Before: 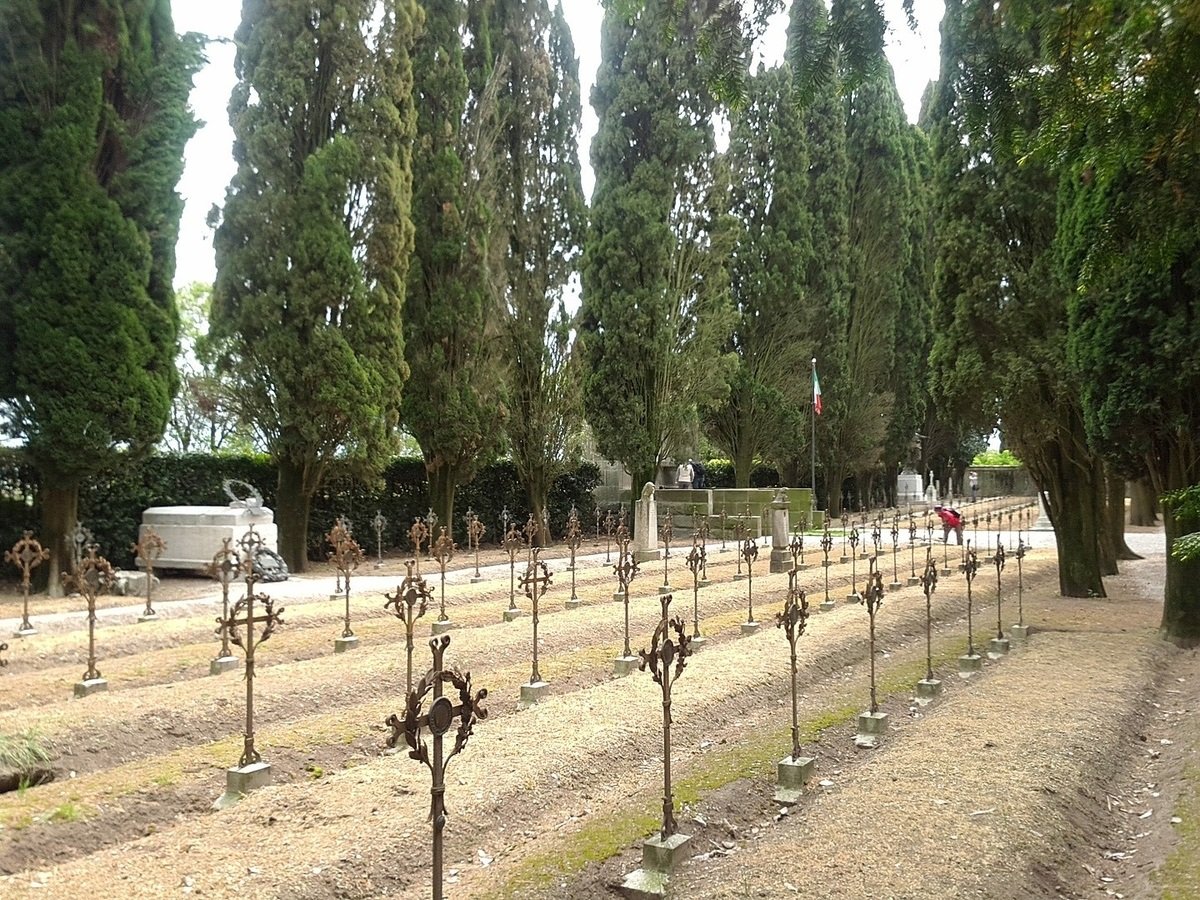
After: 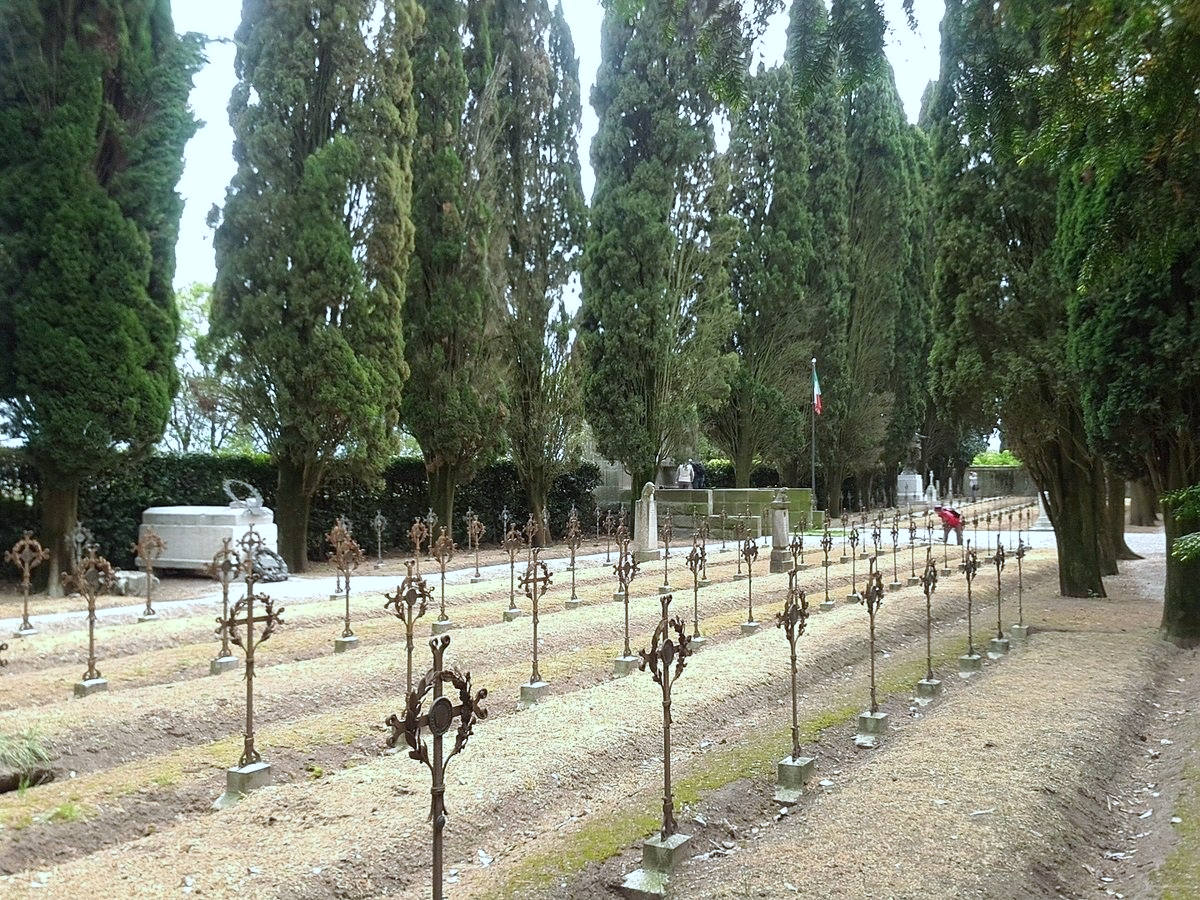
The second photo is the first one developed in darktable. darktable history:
color calibration: illuminant custom, x 0.368, y 0.373, temperature 4345.91 K, clip negative RGB from gamut false
